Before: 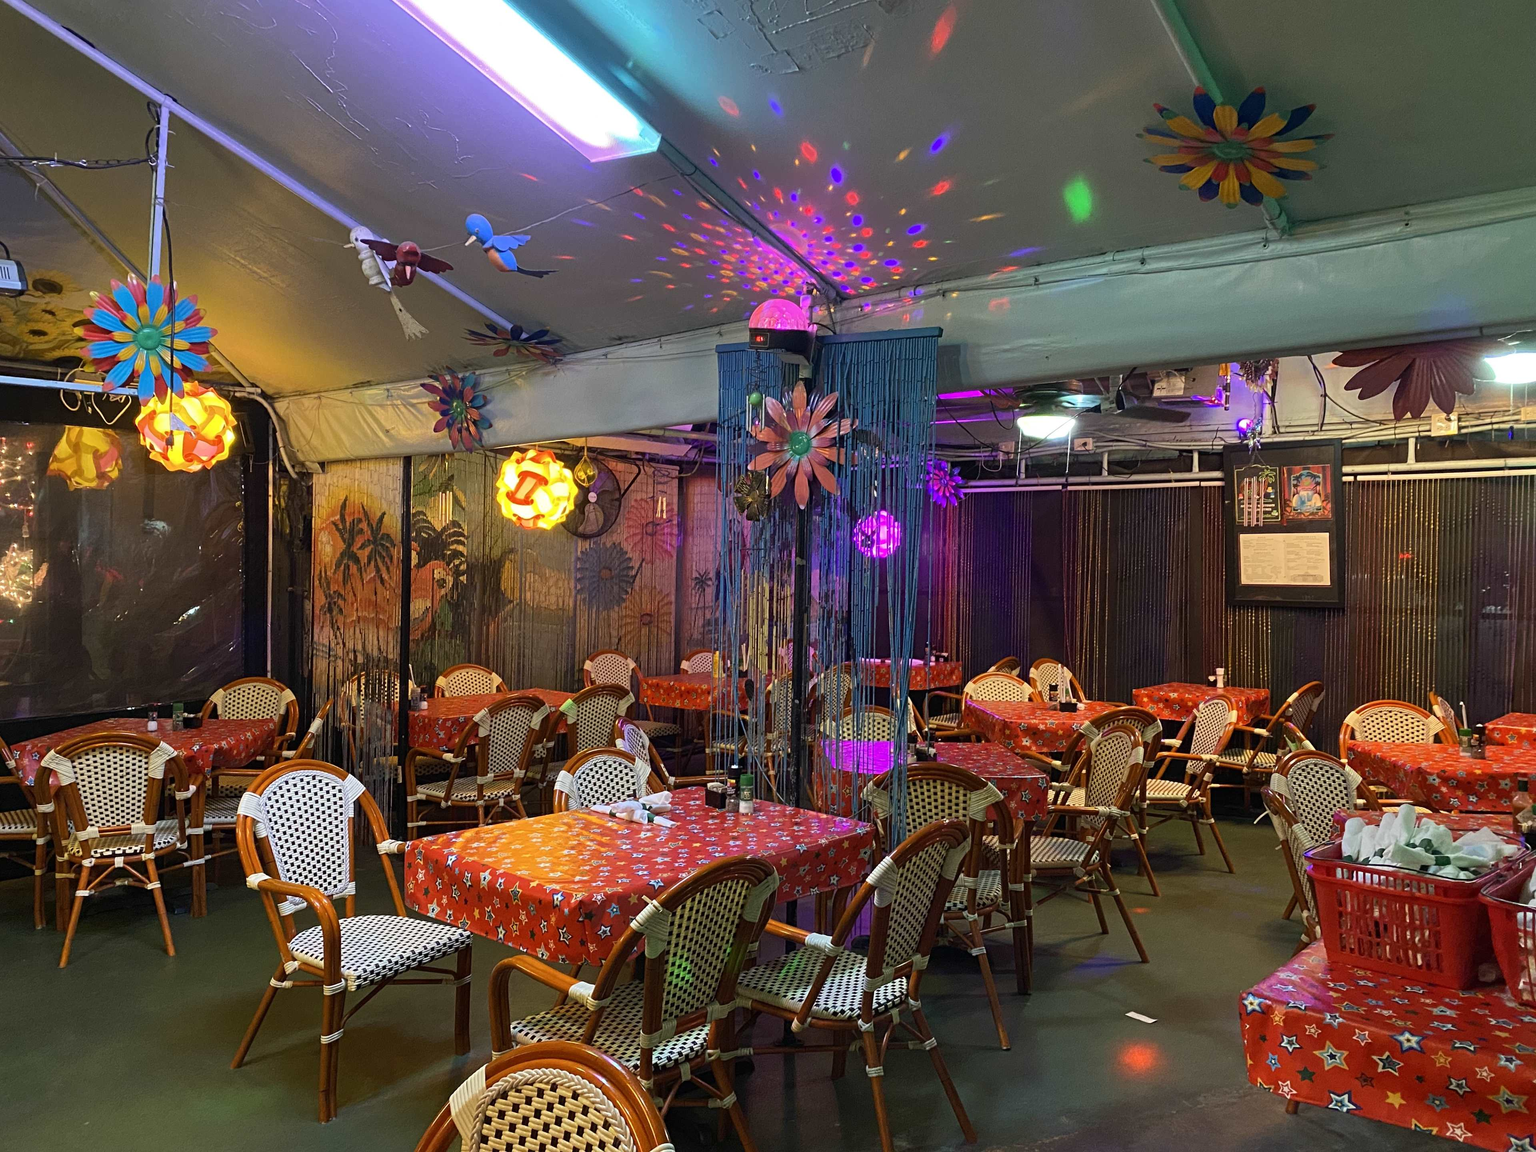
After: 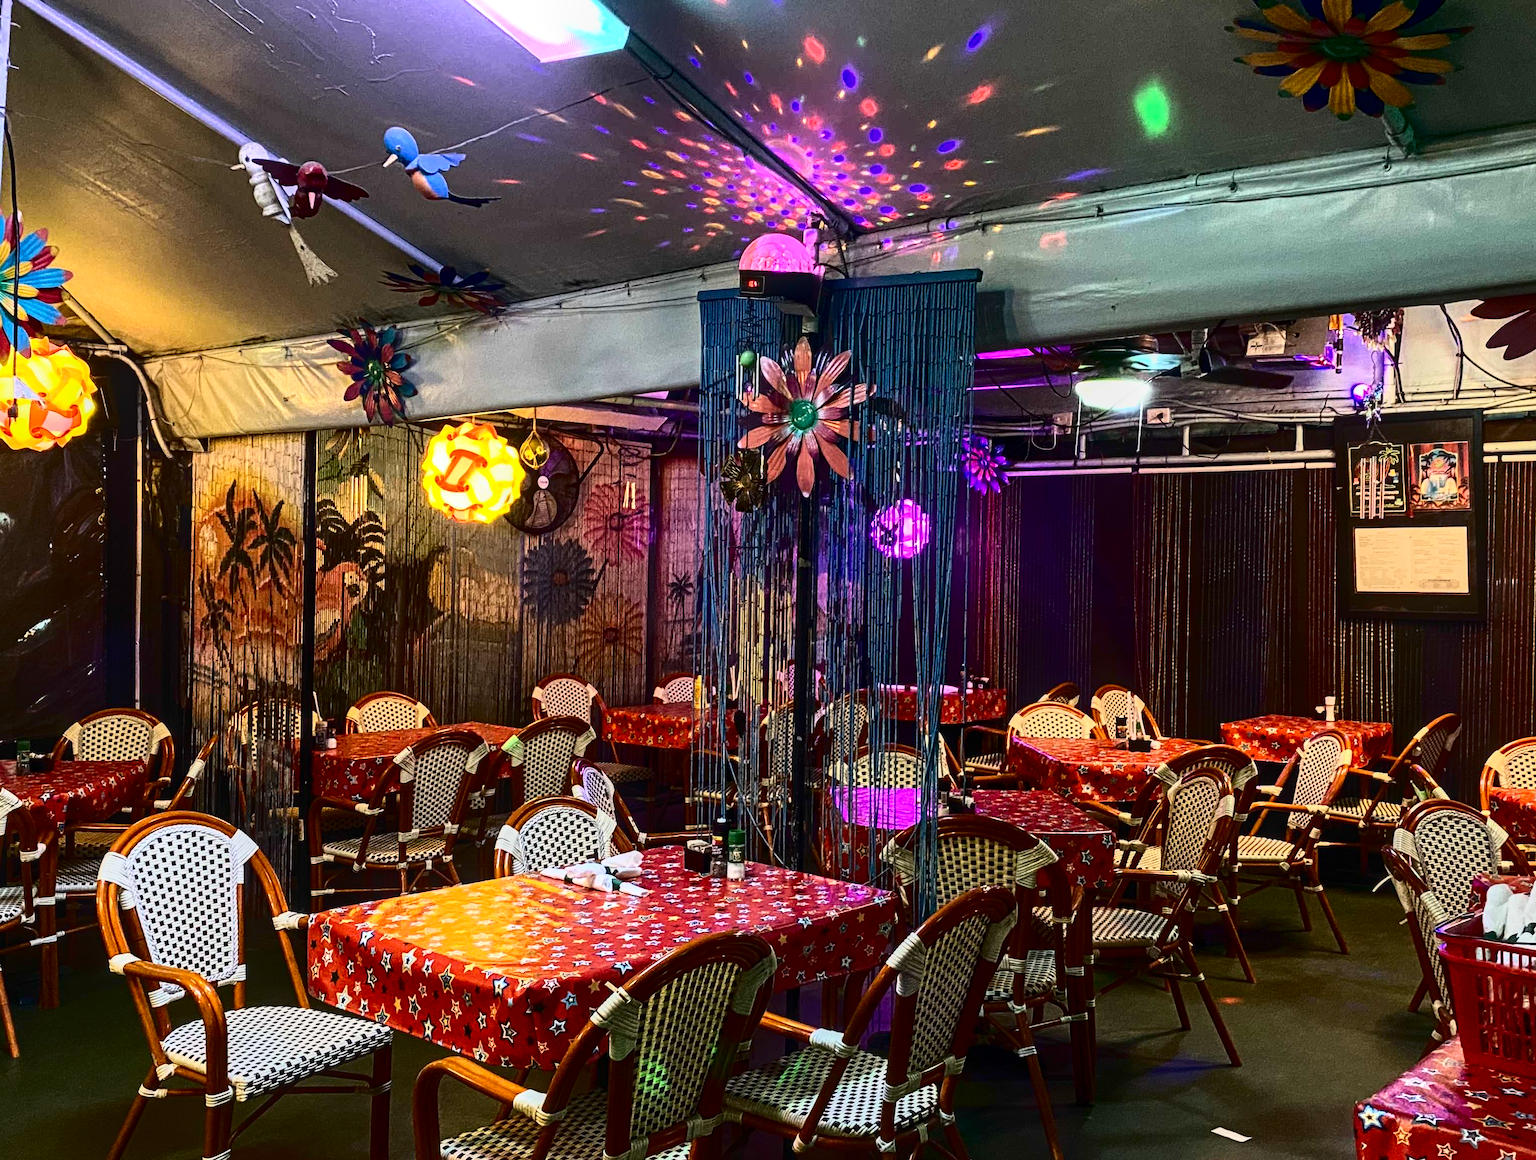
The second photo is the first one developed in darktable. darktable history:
crop and rotate: left 10.409%, top 9.825%, right 9.845%, bottom 9.846%
tone curve: curves: ch0 [(0, 0) (0.003, 0.002) (0.011, 0.005) (0.025, 0.011) (0.044, 0.017) (0.069, 0.021) (0.1, 0.027) (0.136, 0.035) (0.177, 0.05) (0.224, 0.076) (0.277, 0.126) (0.335, 0.212) (0.399, 0.333) (0.468, 0.473) (0.543, 0.627) (0.623, 0.784) (0.709, 0.9) (0.801, 0.963) (0.898, 0.988) (1, 1)], color space Lab, independent channels
local contrast: on, module defaults
